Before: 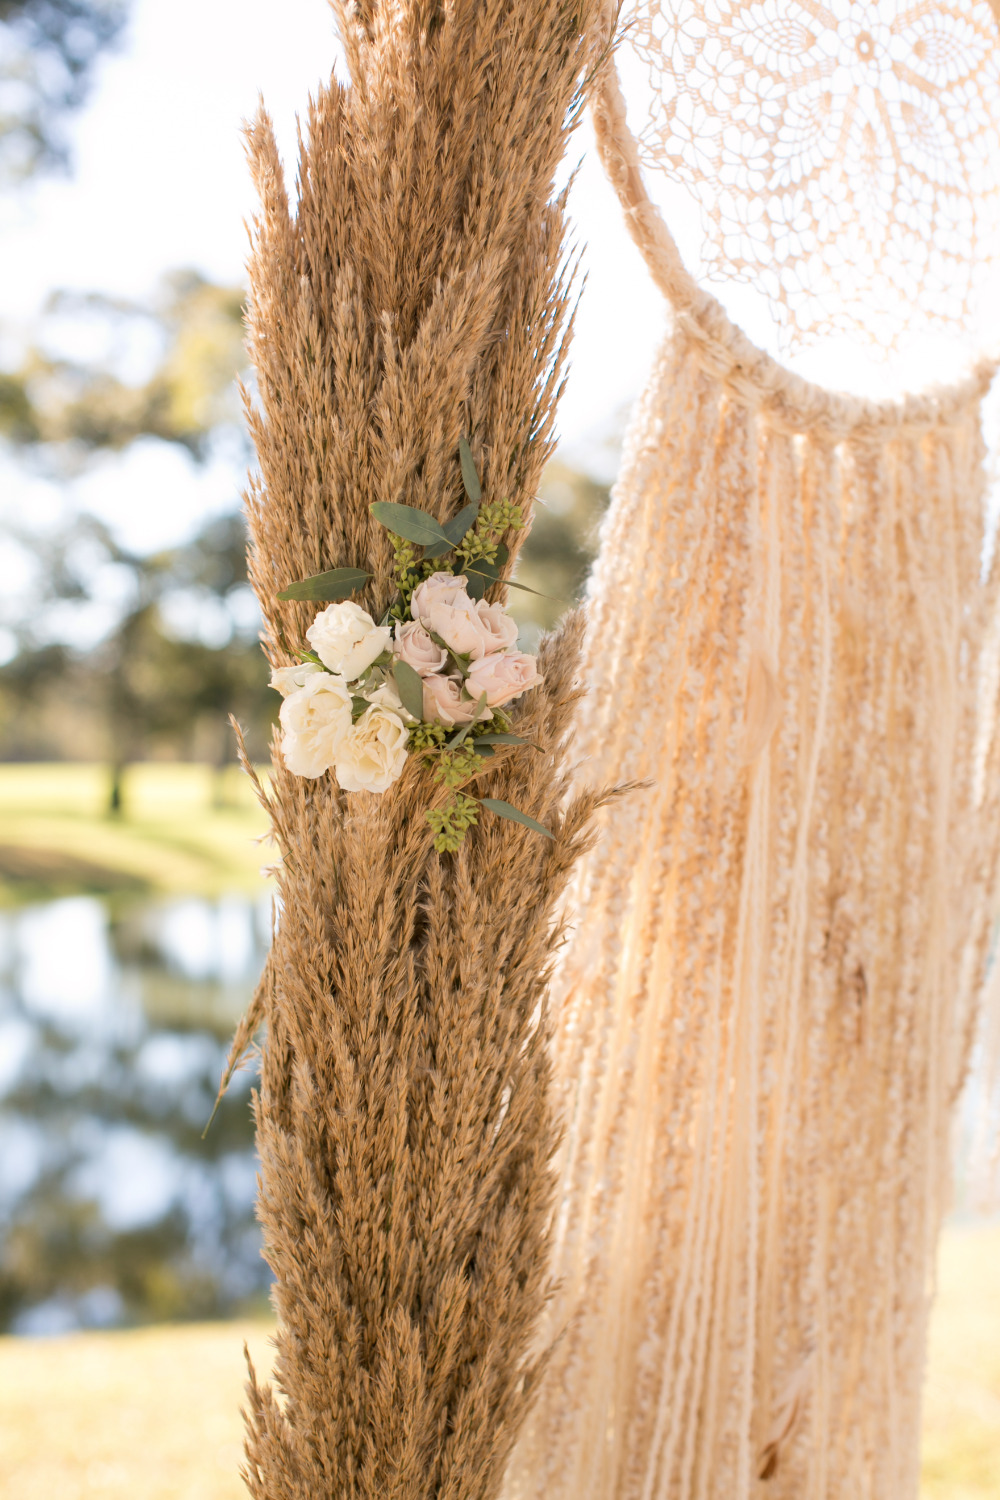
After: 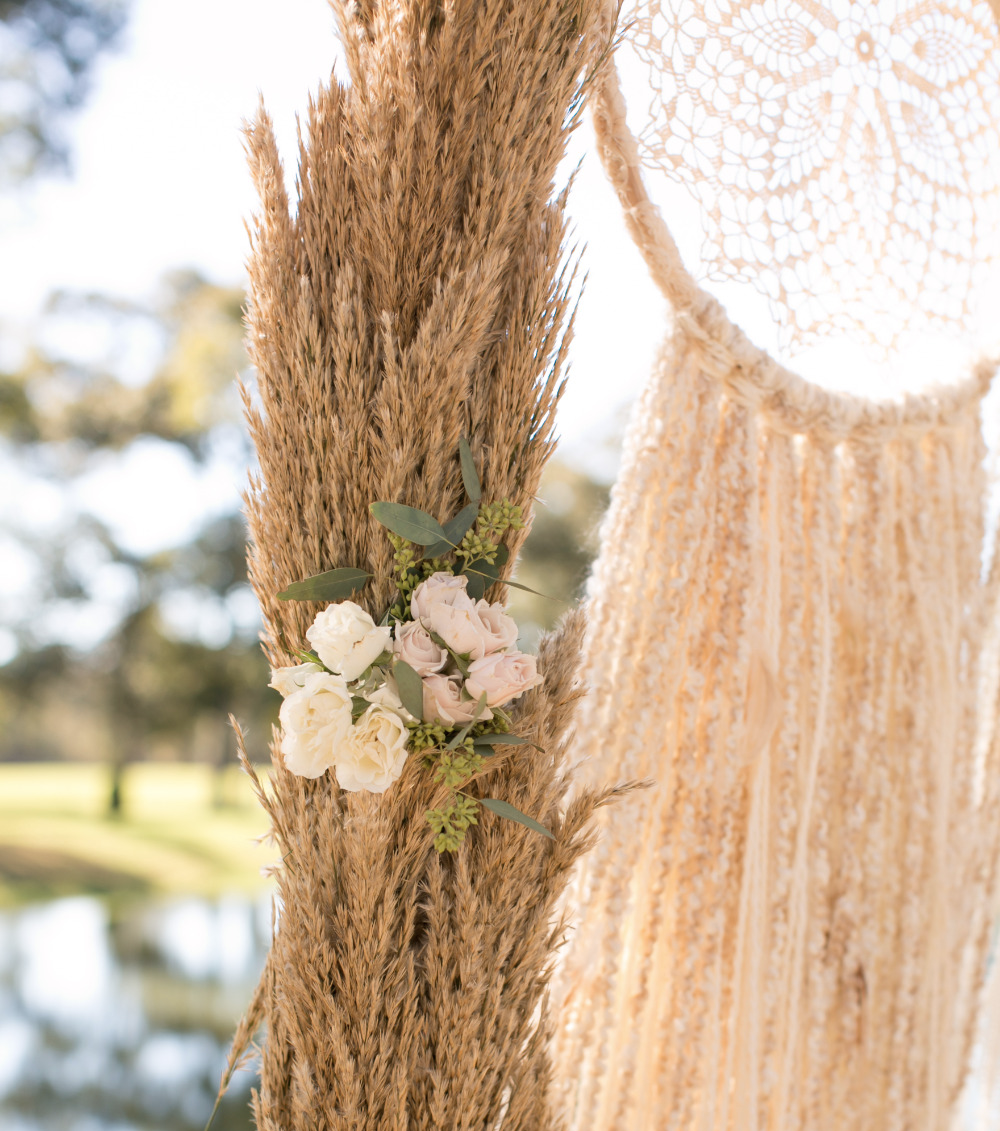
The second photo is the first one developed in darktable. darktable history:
contrast brightness saturation: saturation -0.082
crop: bottom 24.537%
